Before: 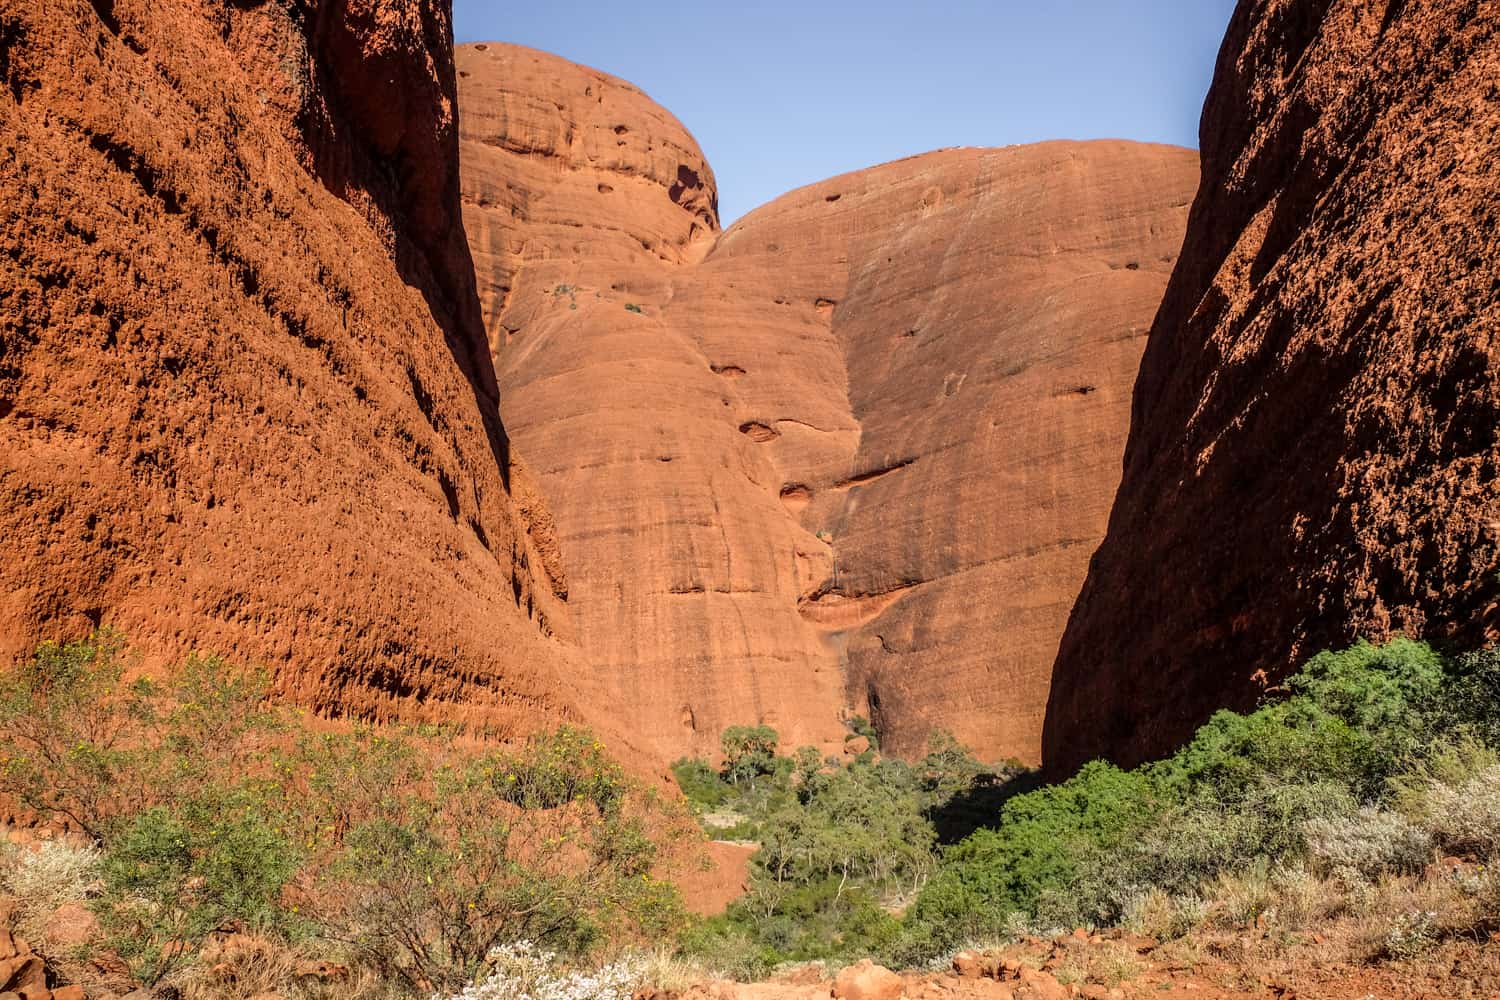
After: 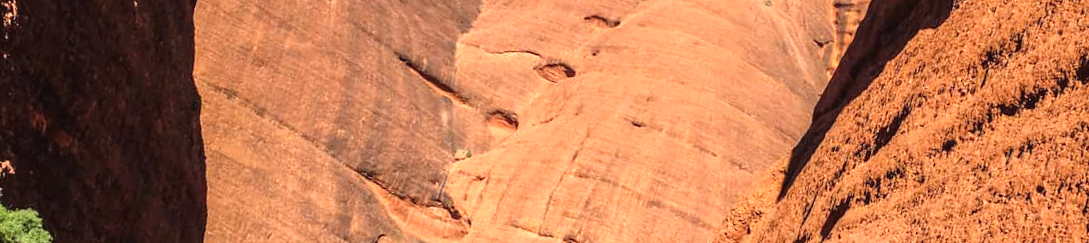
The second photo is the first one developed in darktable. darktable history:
exposure: black level correction -0.002, exposure 0.708 EV, compensate exposure bias true, compensate highlight preservation false
levels: mode automatic
crop and rotate: angle 16.12°, top 30.835%, bottom 35.653%
